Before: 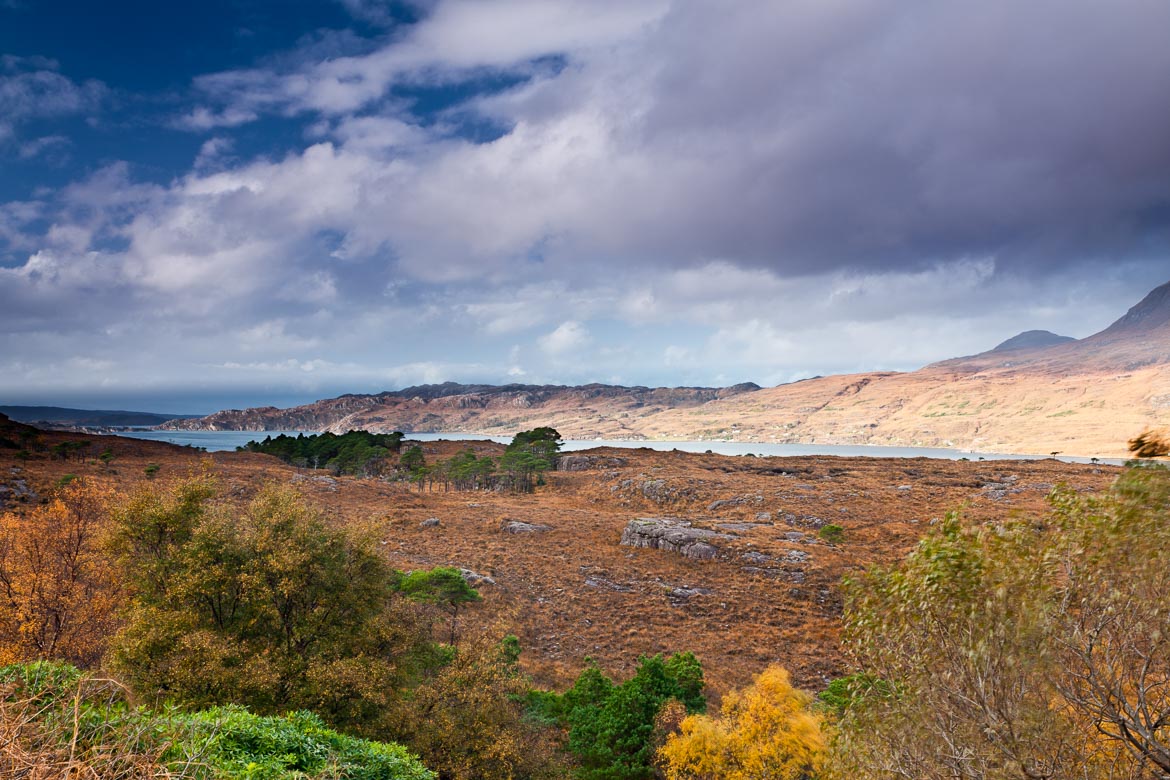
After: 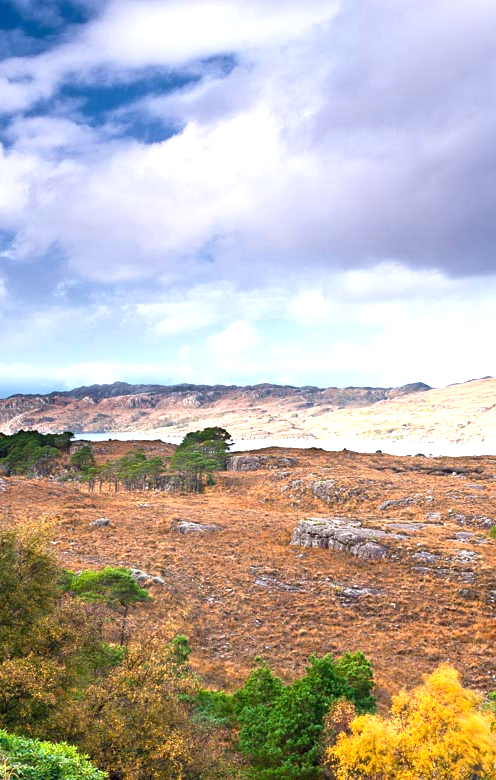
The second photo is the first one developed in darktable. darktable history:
exposure: black level correction 0, exposure 1 EV, compensate highlight preservation false
crop: left 28.233%, right 29.306%
tone equalizer: smoothing diameter 24.89%, edges refinement/feathering 9.81, preserve details guided filter
